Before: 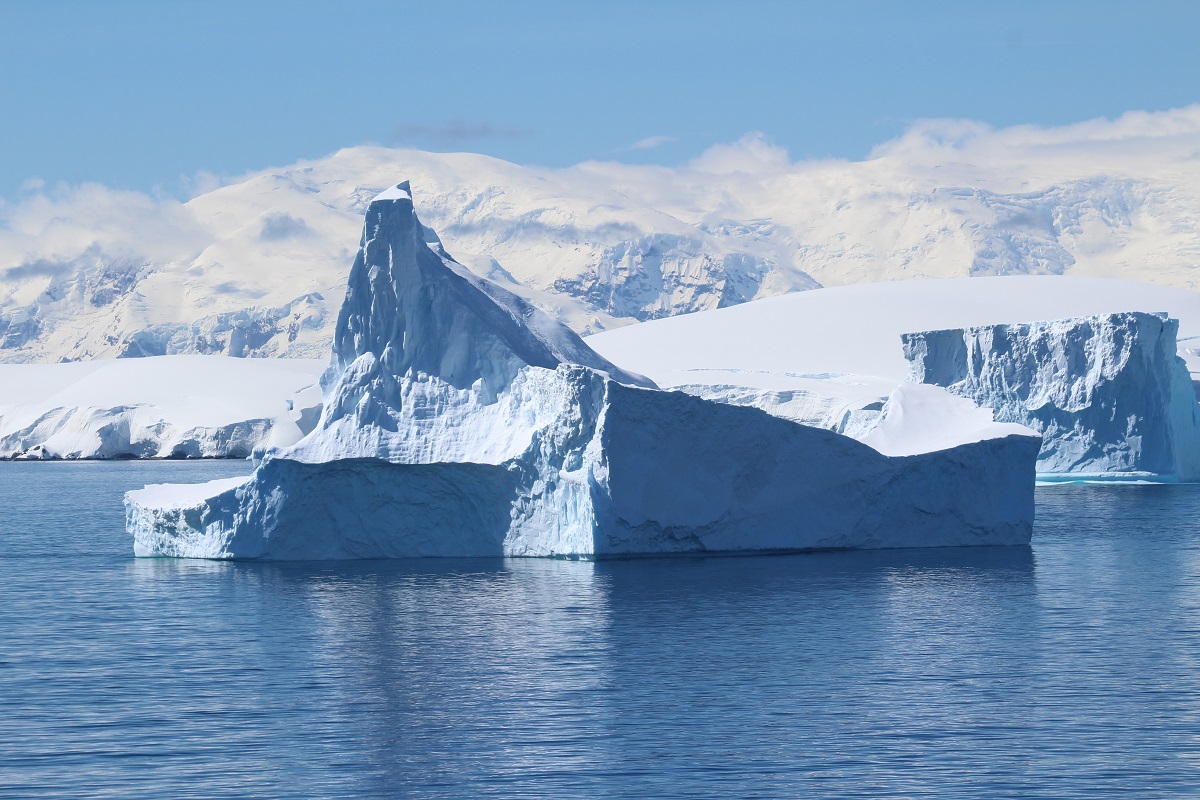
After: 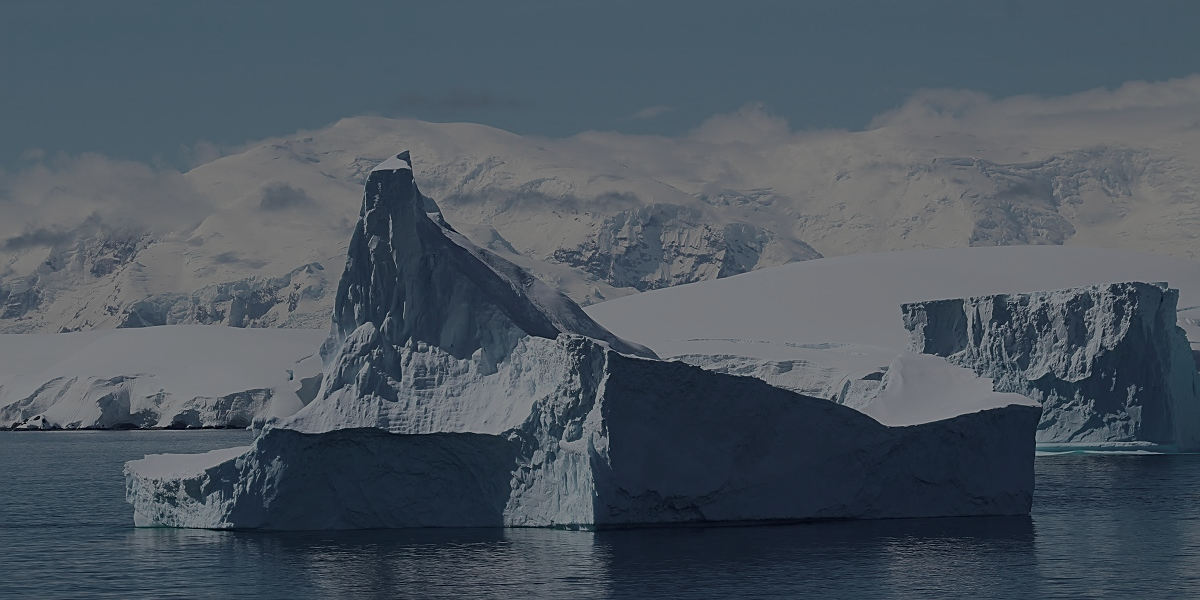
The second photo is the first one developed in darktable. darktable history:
sharpen: on, module defaults
exposure: exposure -2.002 EV, compensate highlight preservation false
crop: top 3.857%, bottom 21.132%
color contrast: blue-yellow contrast 0.62
